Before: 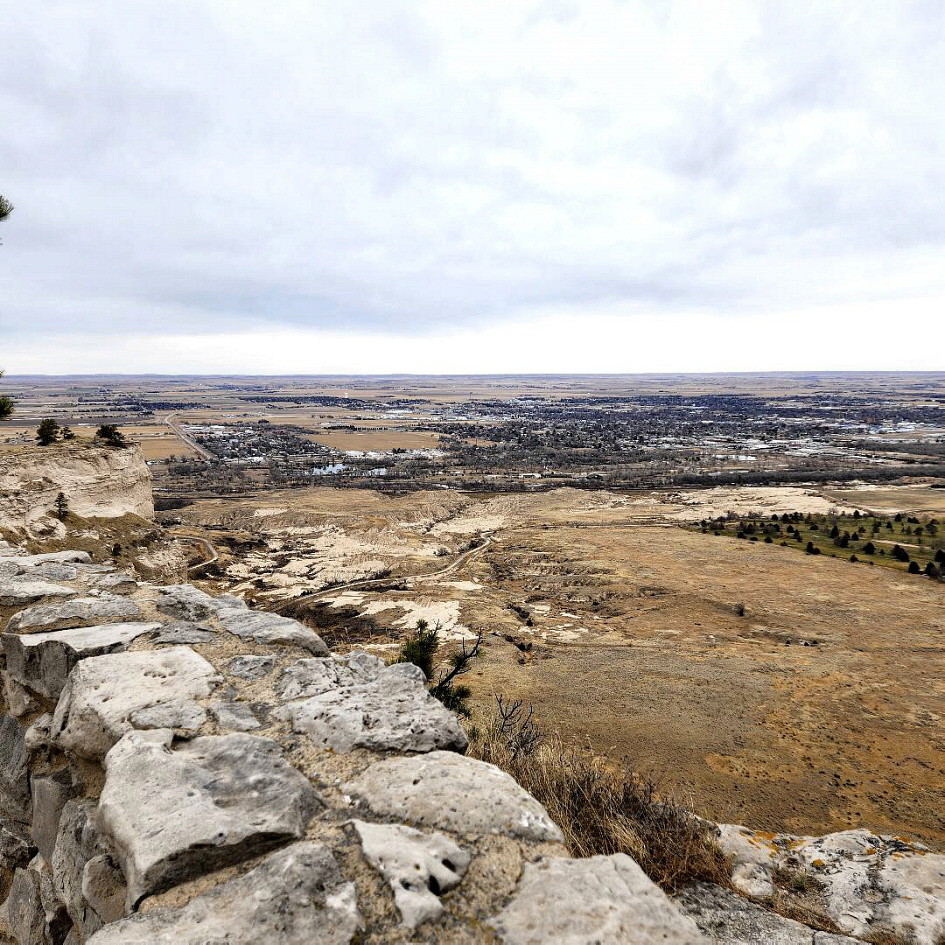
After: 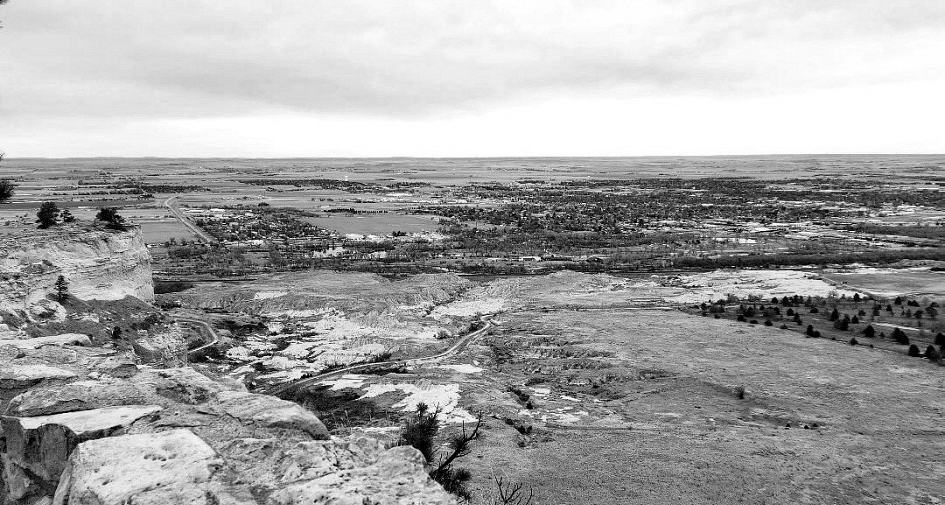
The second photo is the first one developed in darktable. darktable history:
crop and rotate: top 23.043%, bottom 23.437%
velvia: on, module defaults
monochrome: on, module defaults
